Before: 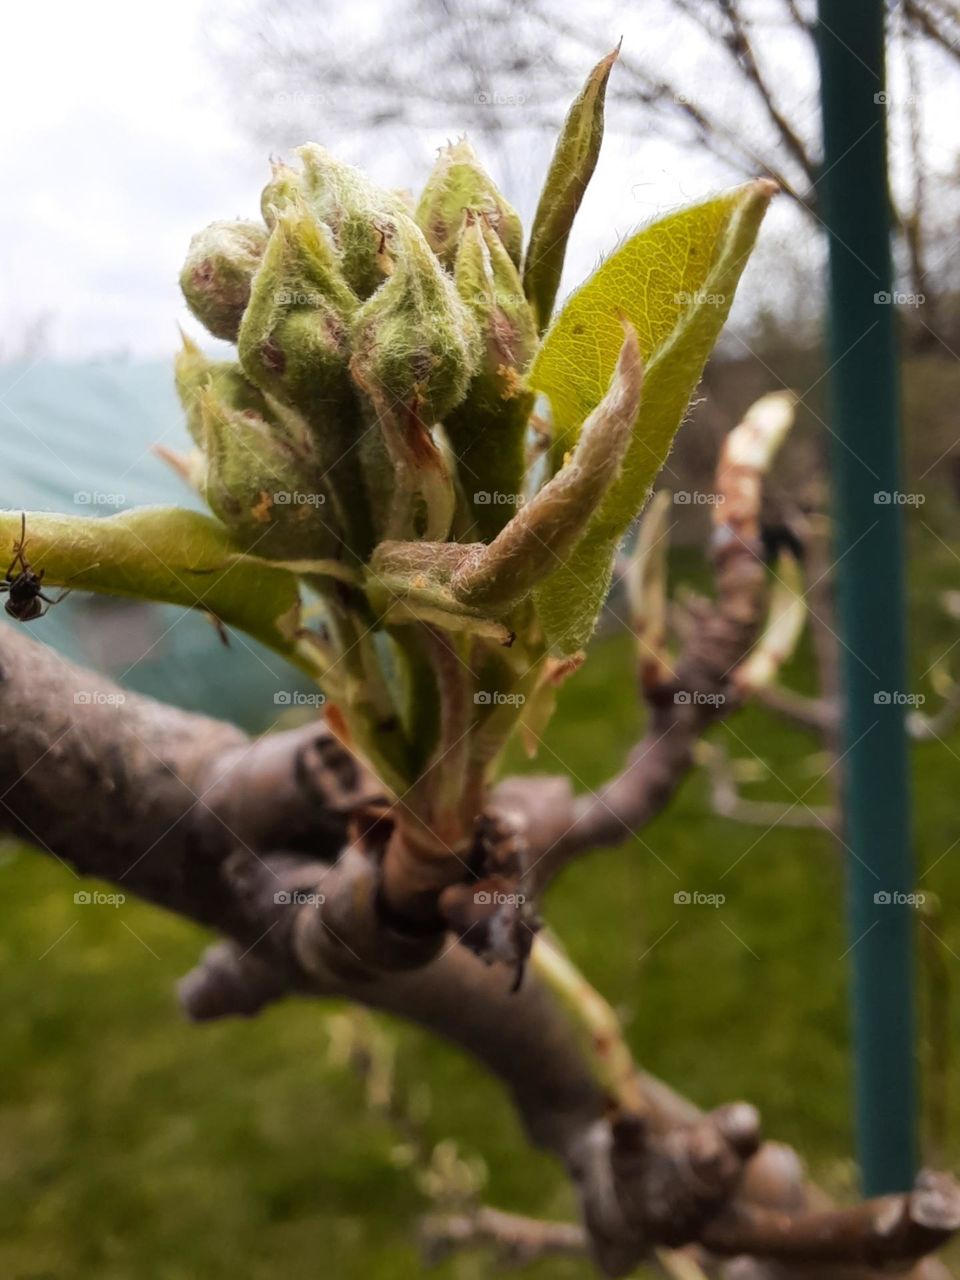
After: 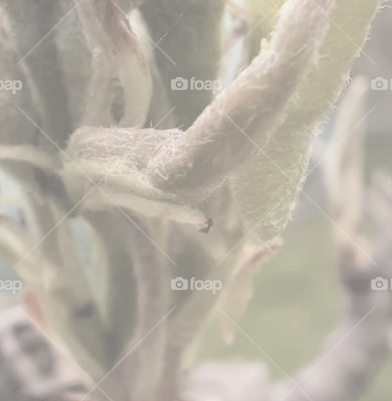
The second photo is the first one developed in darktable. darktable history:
contrast brightness saturation: contrast -0.325, brightness 0.748, saturation -0.765
crop: left 31.631%, top 32.405%, right 27.463%, bottom 36.204%
exposure: exposure 0.77 EV, compensate exposure bias true, compensate highlight preservation false
